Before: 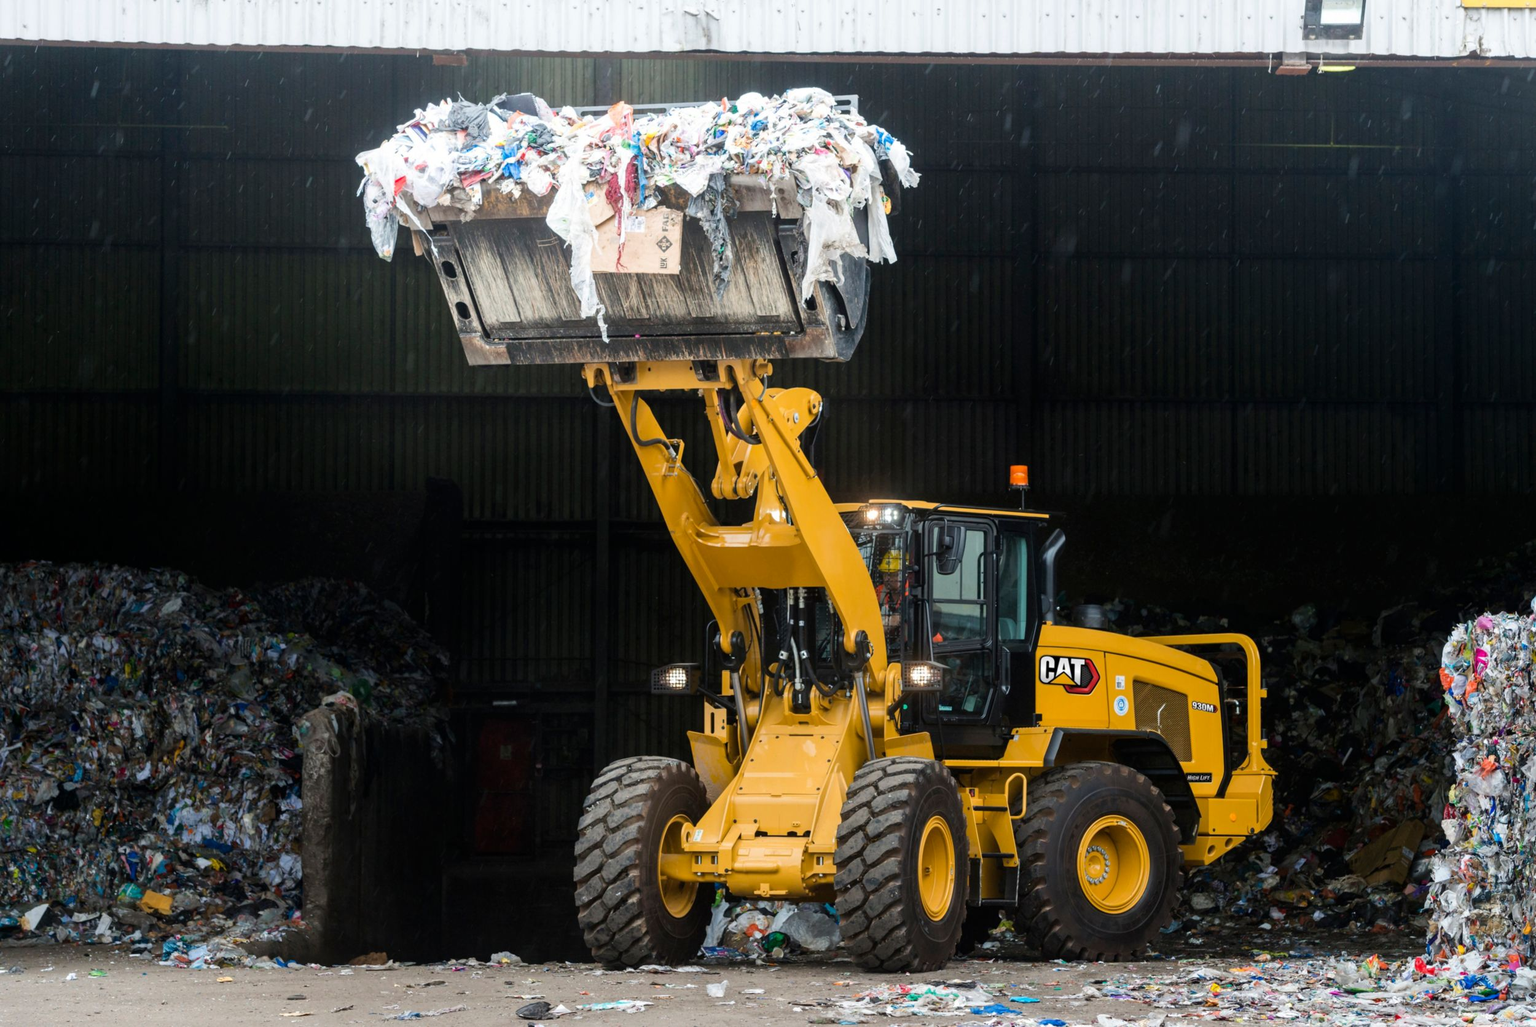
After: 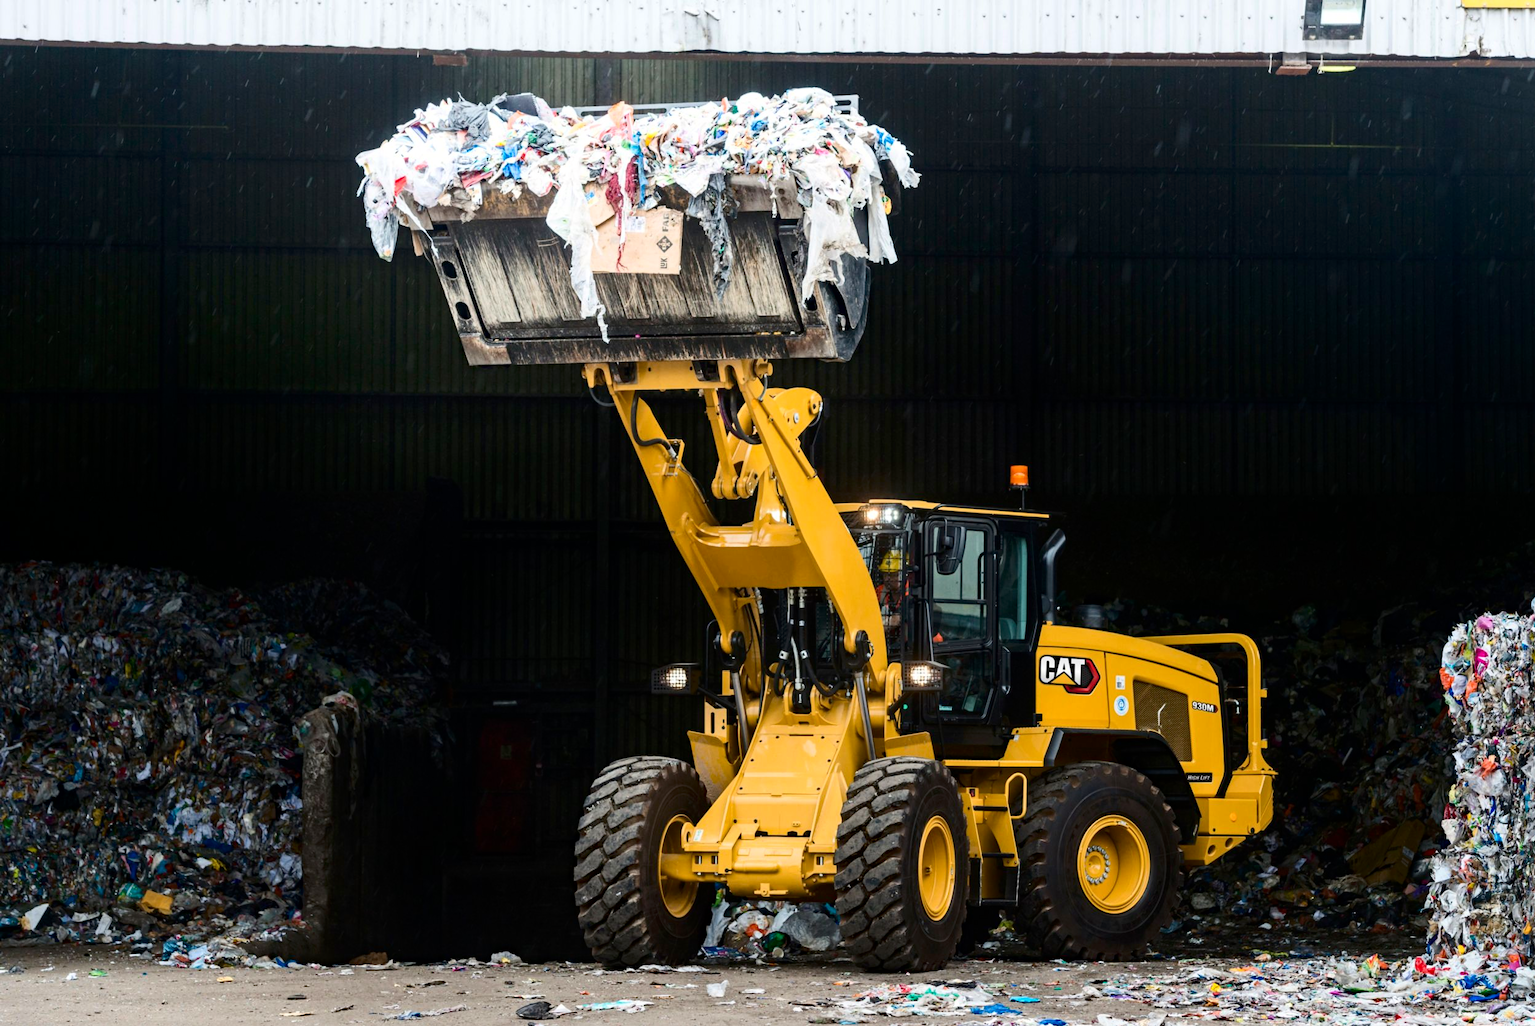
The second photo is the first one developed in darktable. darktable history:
contrast brightness saturation: contrast 0.218
haze removal: strength 0.286, distance 0.248, compatibility mode true, adaptive false
